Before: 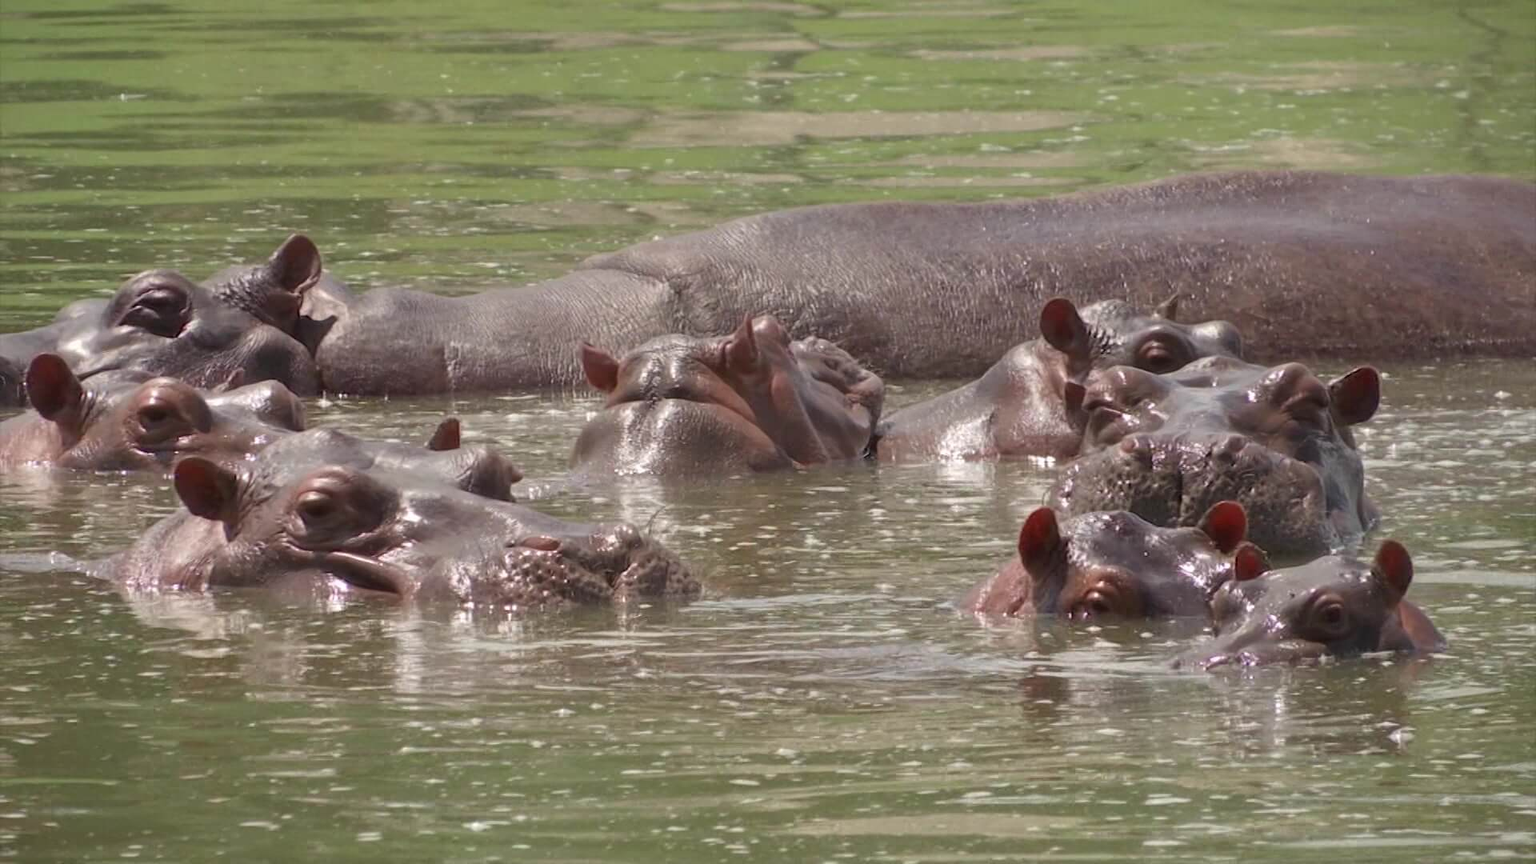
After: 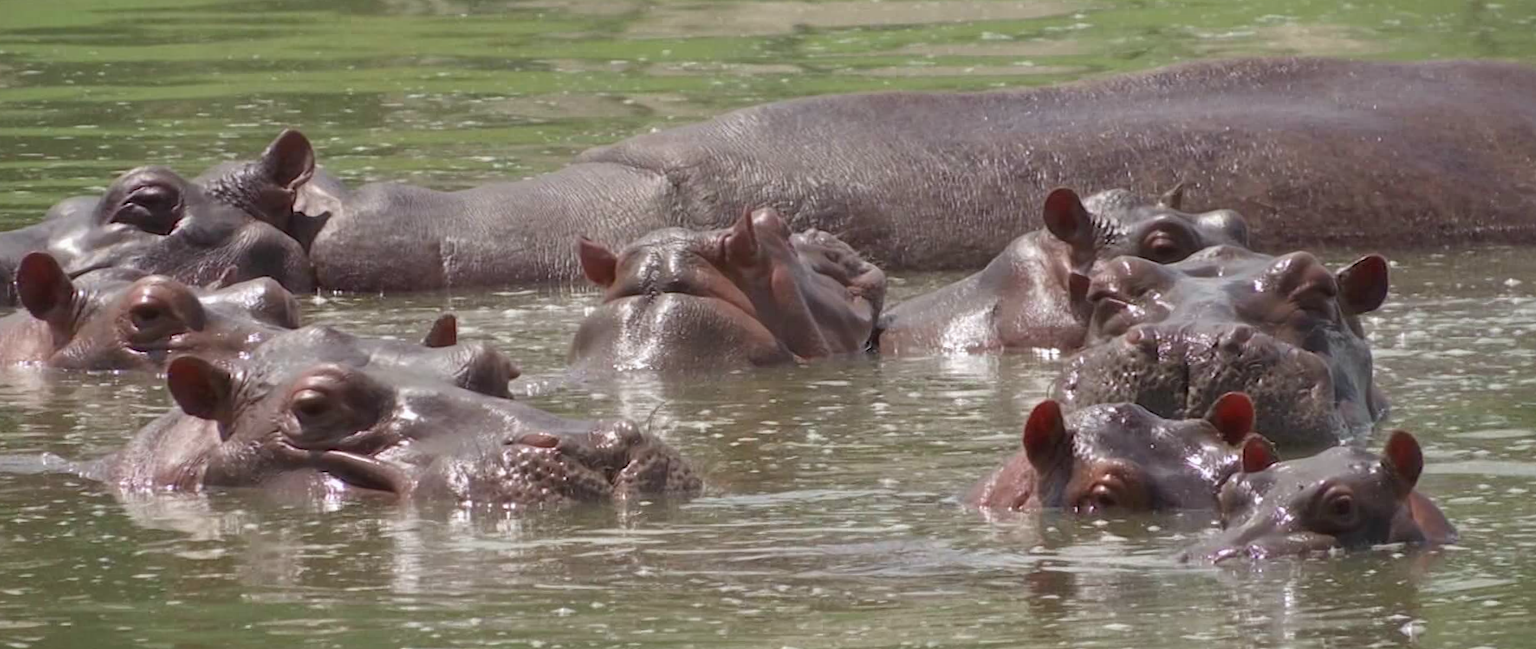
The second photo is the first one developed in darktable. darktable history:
rotate and perspective: rotation -0.45°, automatic cropping original format, crop left 0.008, crop right 0.992, crop top 0.012, crop bottom 0.988
crop and rotate: top 12.5%, bottom 12.5%
bloom: size 3%, threshold 100%, strength 0%
white balance: red 0.982, blue 1.018
